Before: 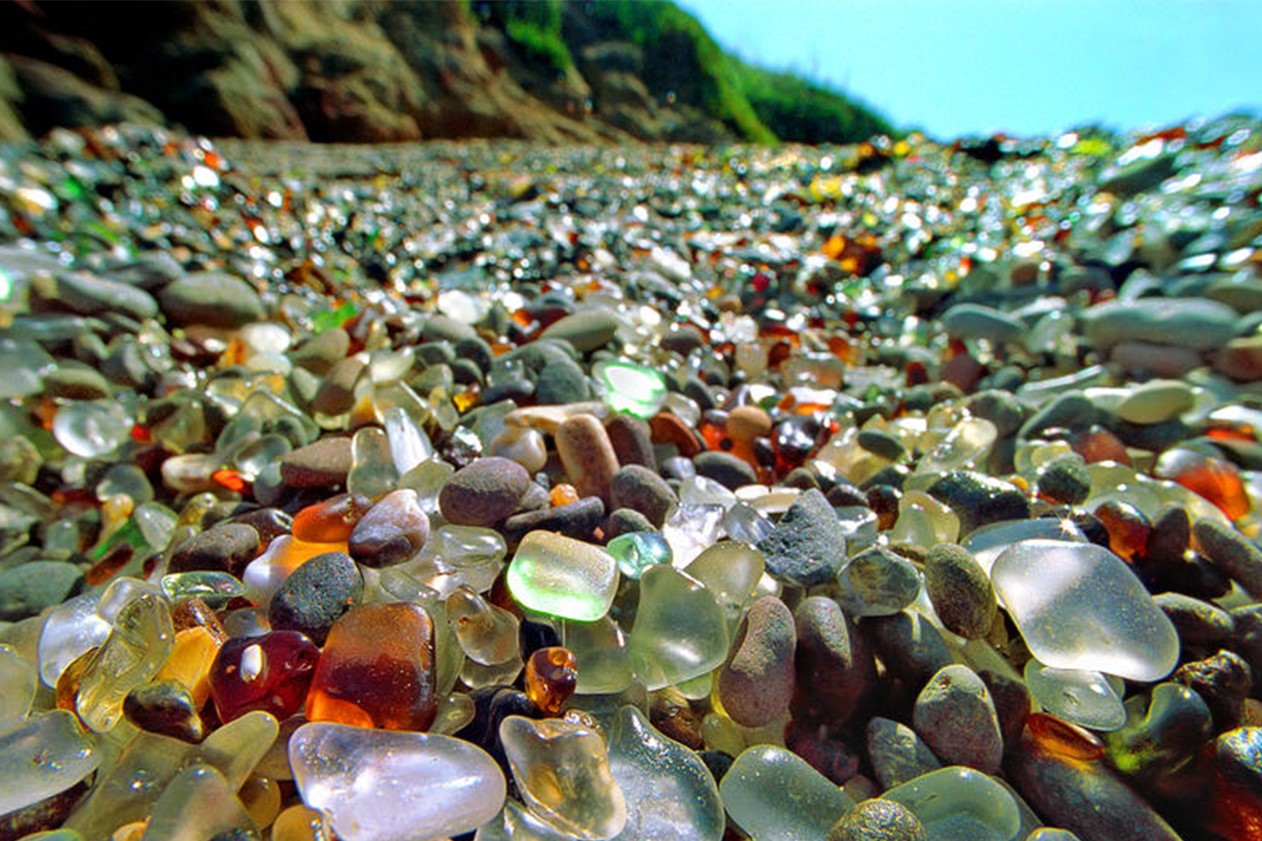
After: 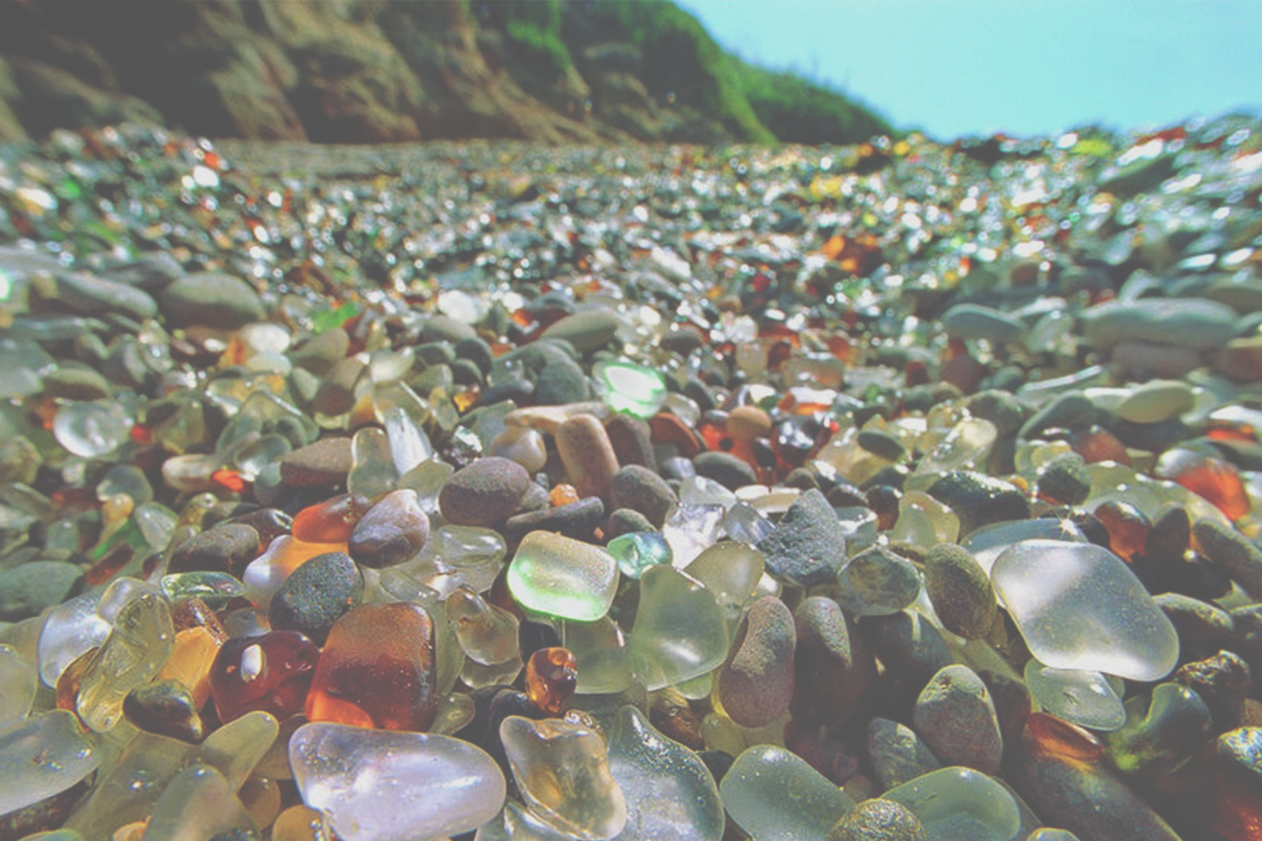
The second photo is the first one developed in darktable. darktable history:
exposure: black level correction -0.087, compensate highlight preservation false
color balance: contrast -15%
